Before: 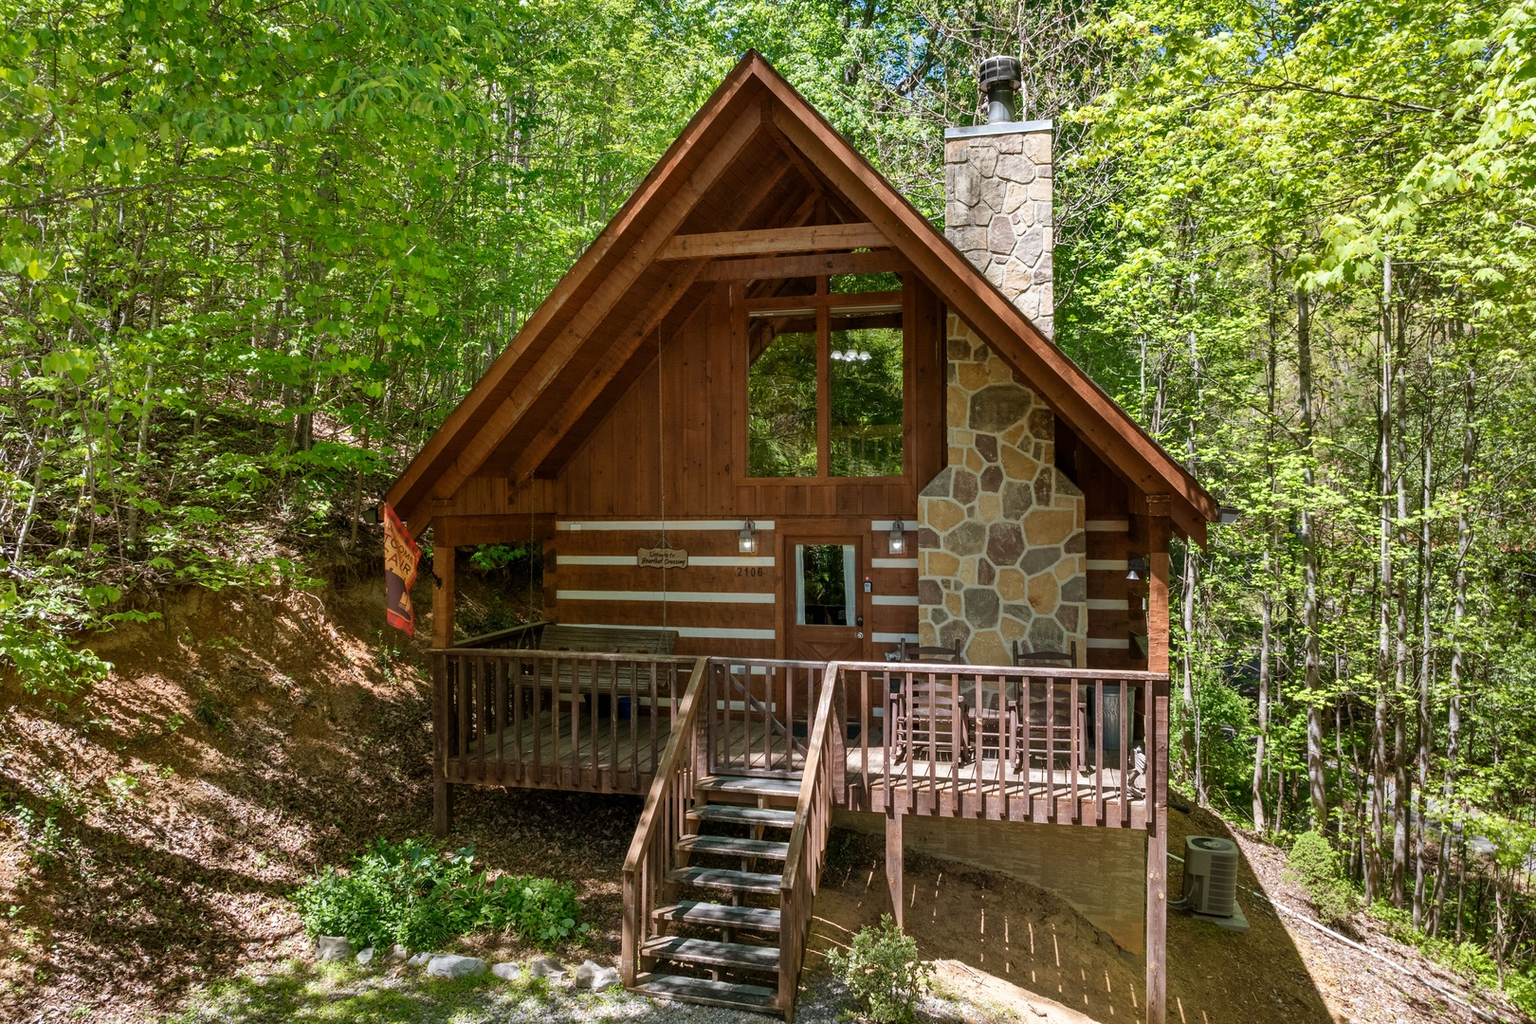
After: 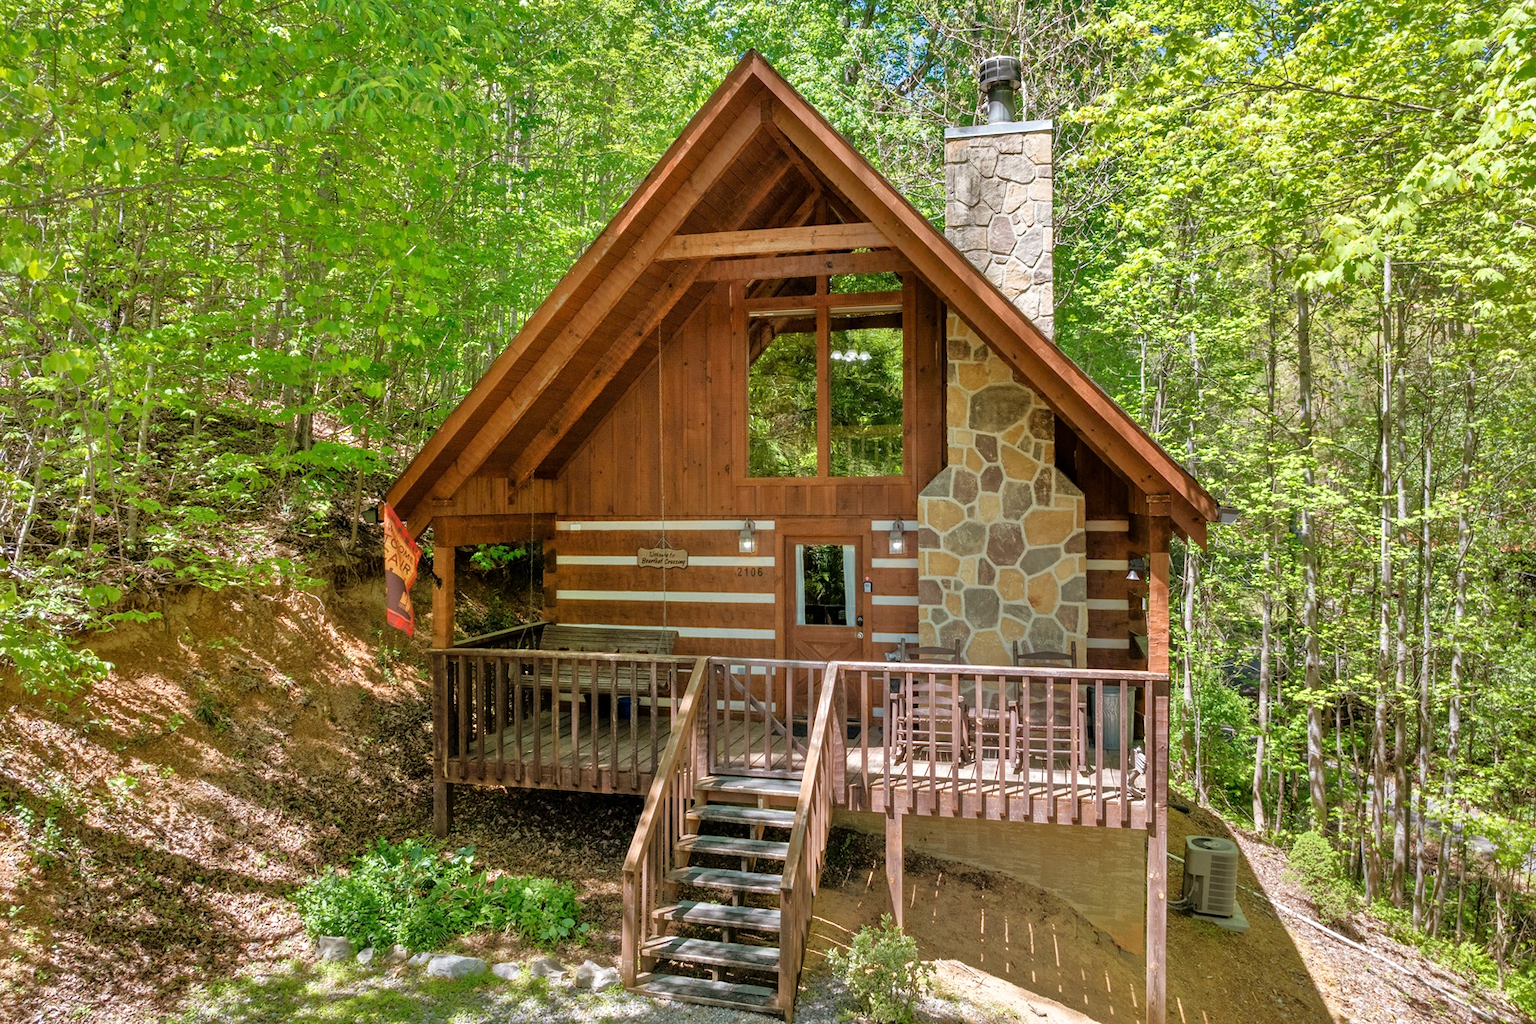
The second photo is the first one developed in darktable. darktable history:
tone equalizer: -7 EV 0.152 EV, -6 EV 0.575 EV, -5 EV 1.12 EV, -4 EV 1.36 EV, -3 EV 1.16 EV, -2 EV 0.6 EV, -1 EV 0.166 EV
